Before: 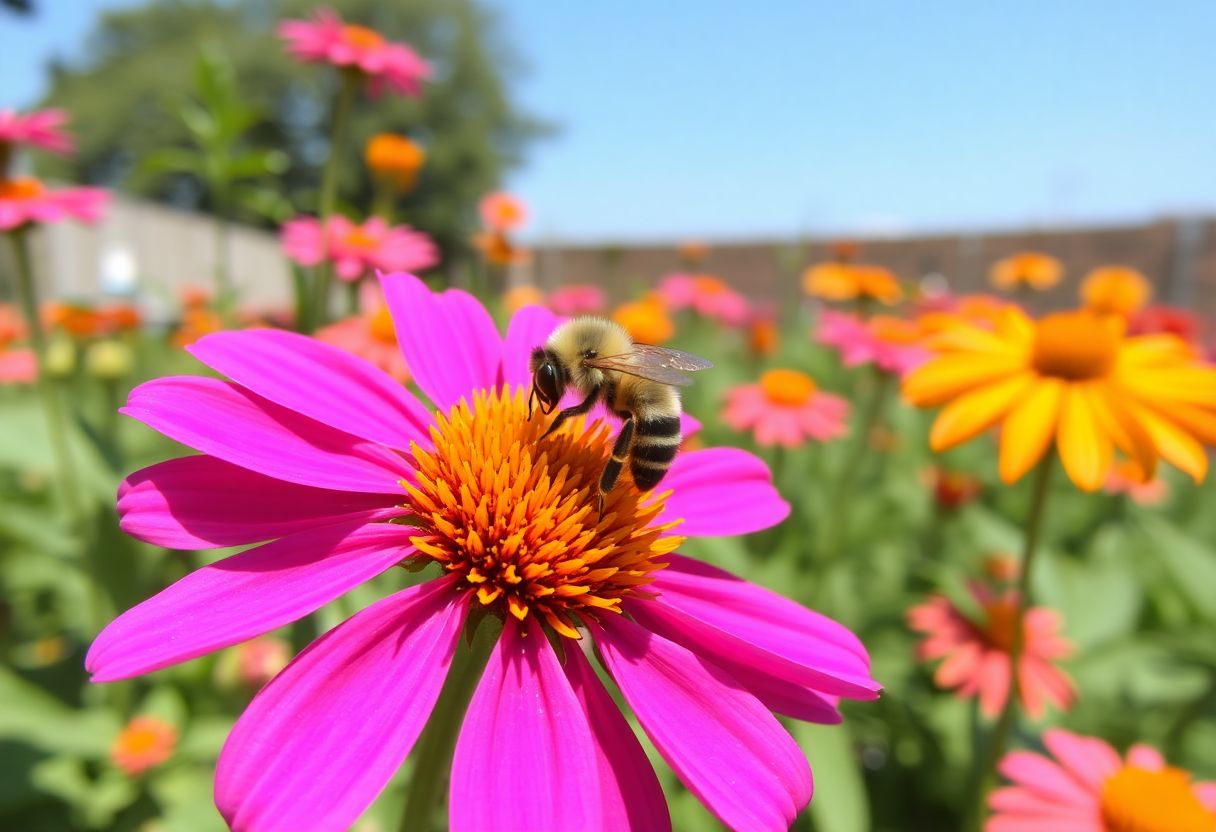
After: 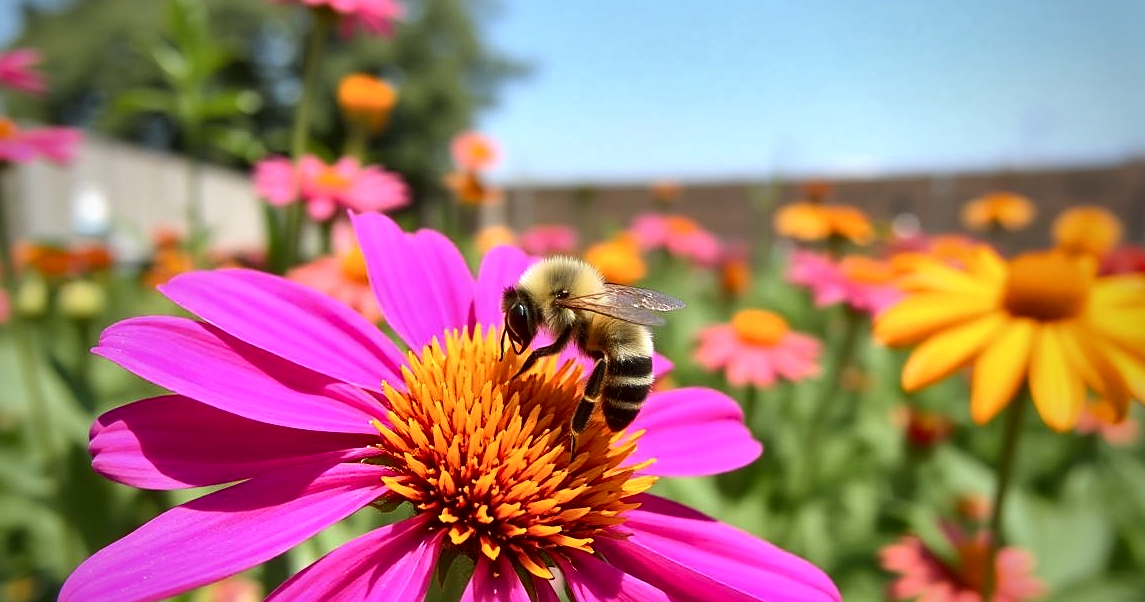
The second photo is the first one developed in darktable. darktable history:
sharpen: amount 0.49
exposure: compensate exposure bias true, compensate highlight preservation false
vignetting: fall-off start 64.79%, brightness -0.378, saturation 0.011, width/height ratio 0.889
crop: left 2.365%, top 7.28%, right 3.439%, bottom 20.277%
local contrast: mode bilateral grid, contrast 21, coarseness 51, detail 179%, midtone range 0.2
